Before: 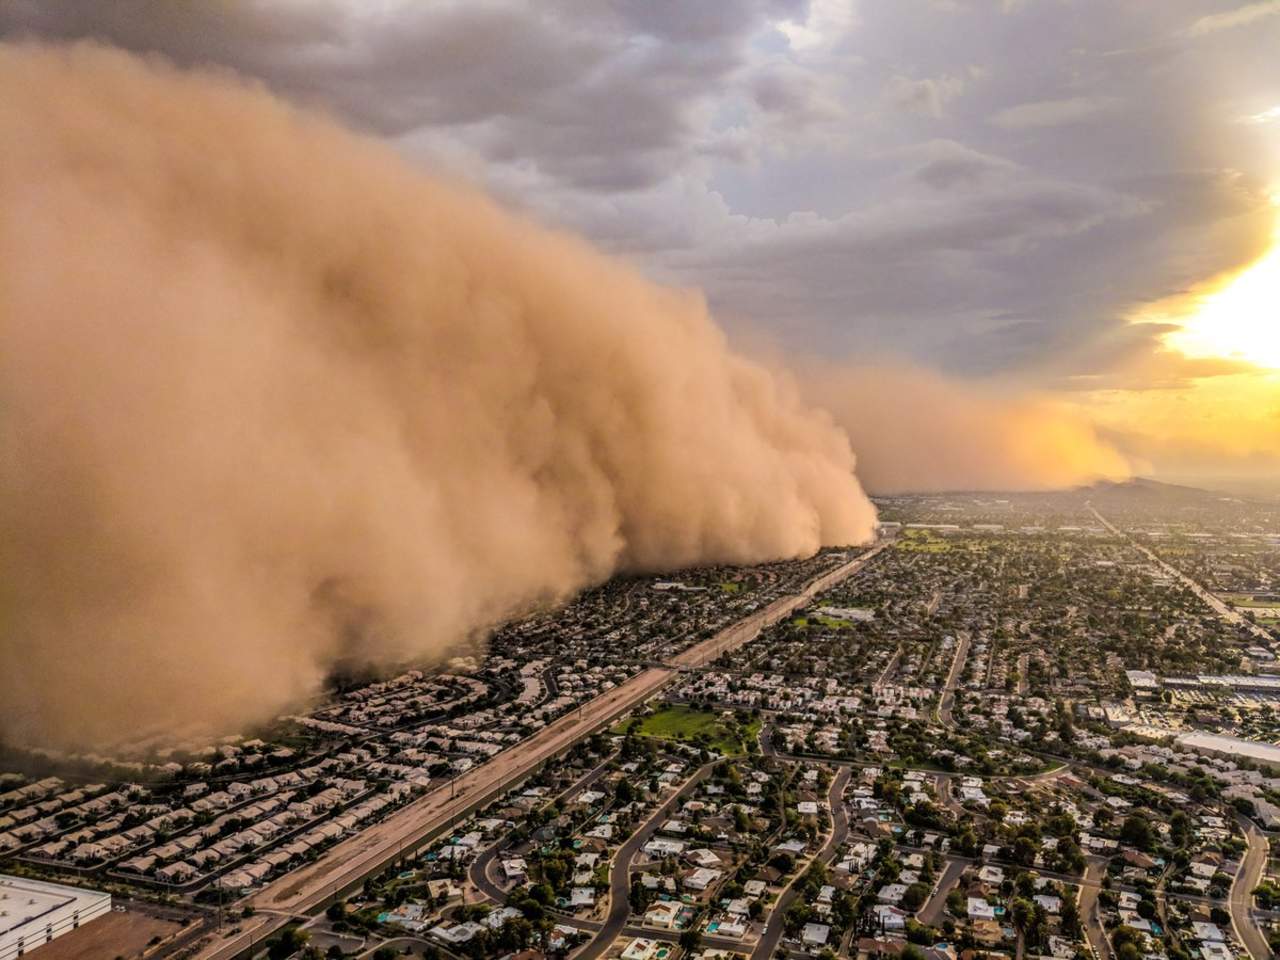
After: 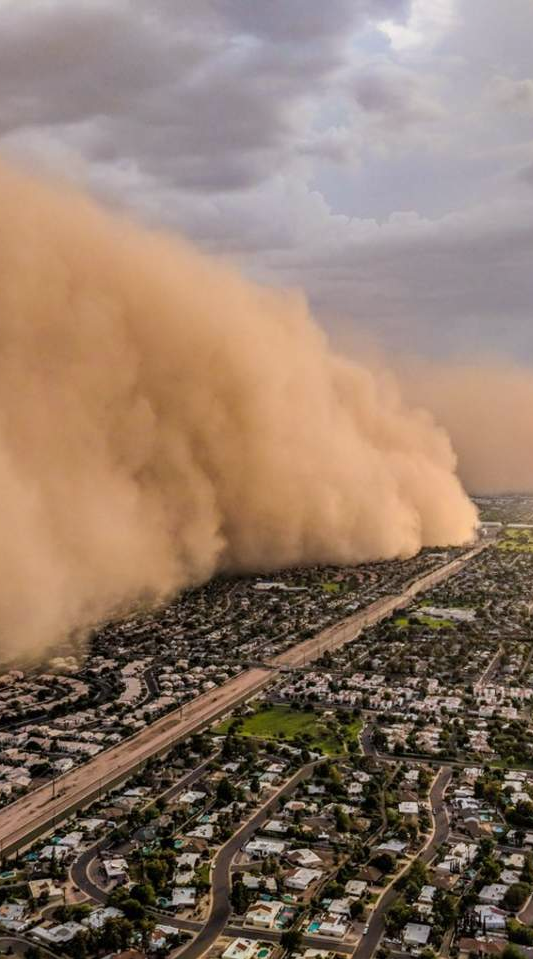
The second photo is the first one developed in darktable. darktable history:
white balance: red 0.982, blue 1.018
crop: left 31.229%, right 27.105%
